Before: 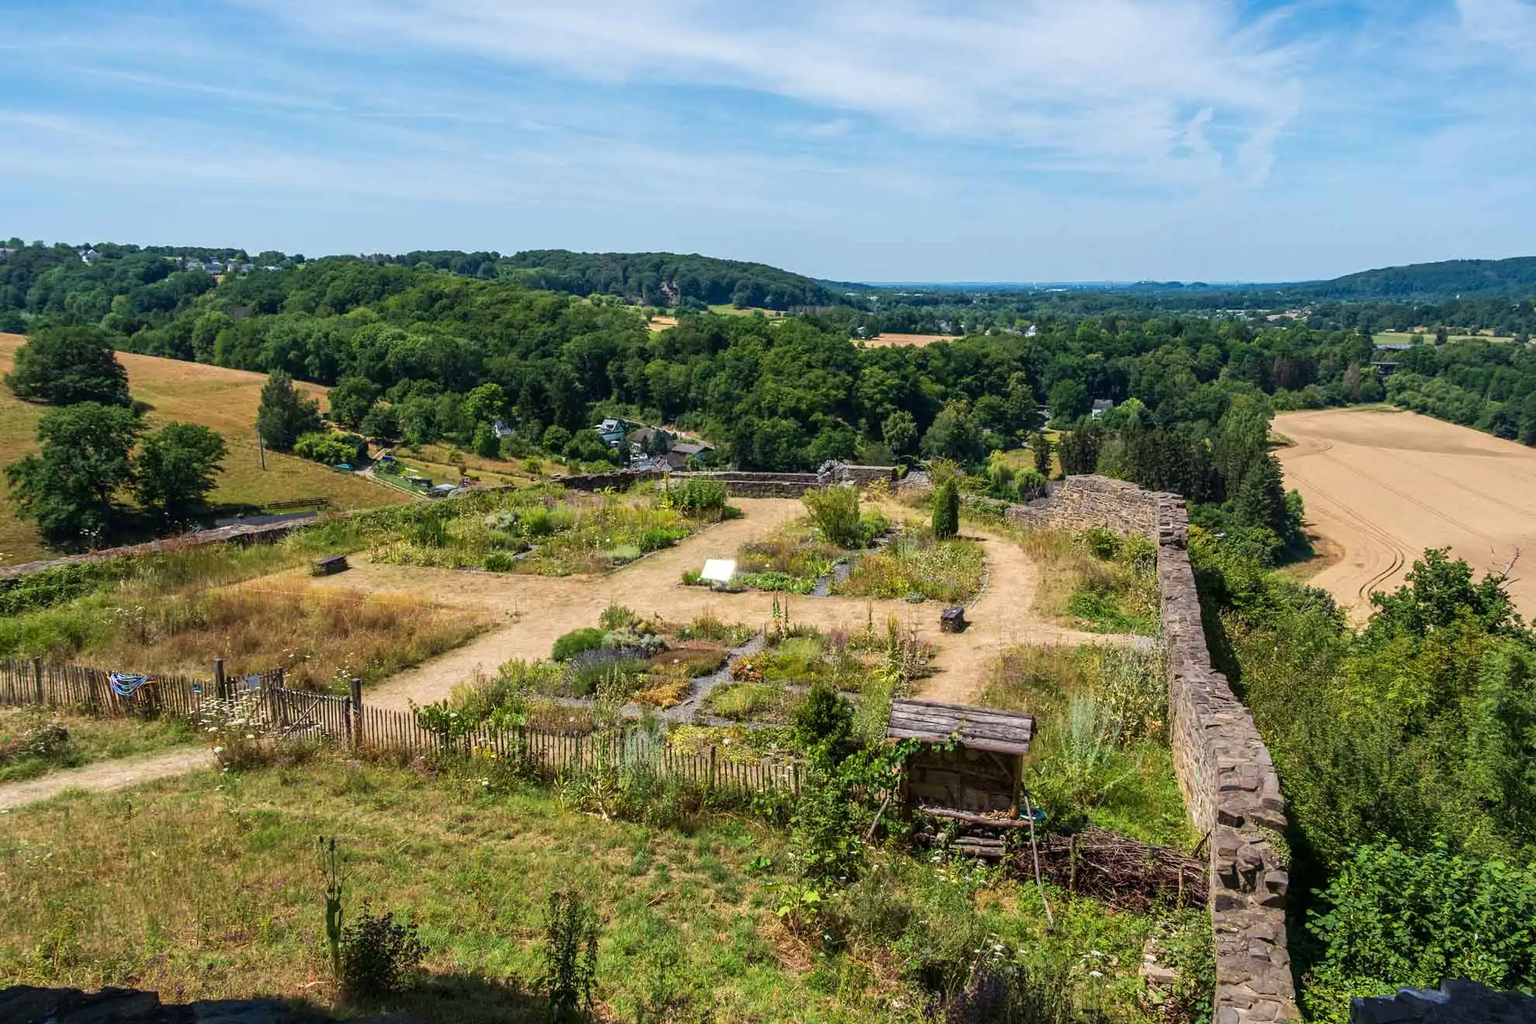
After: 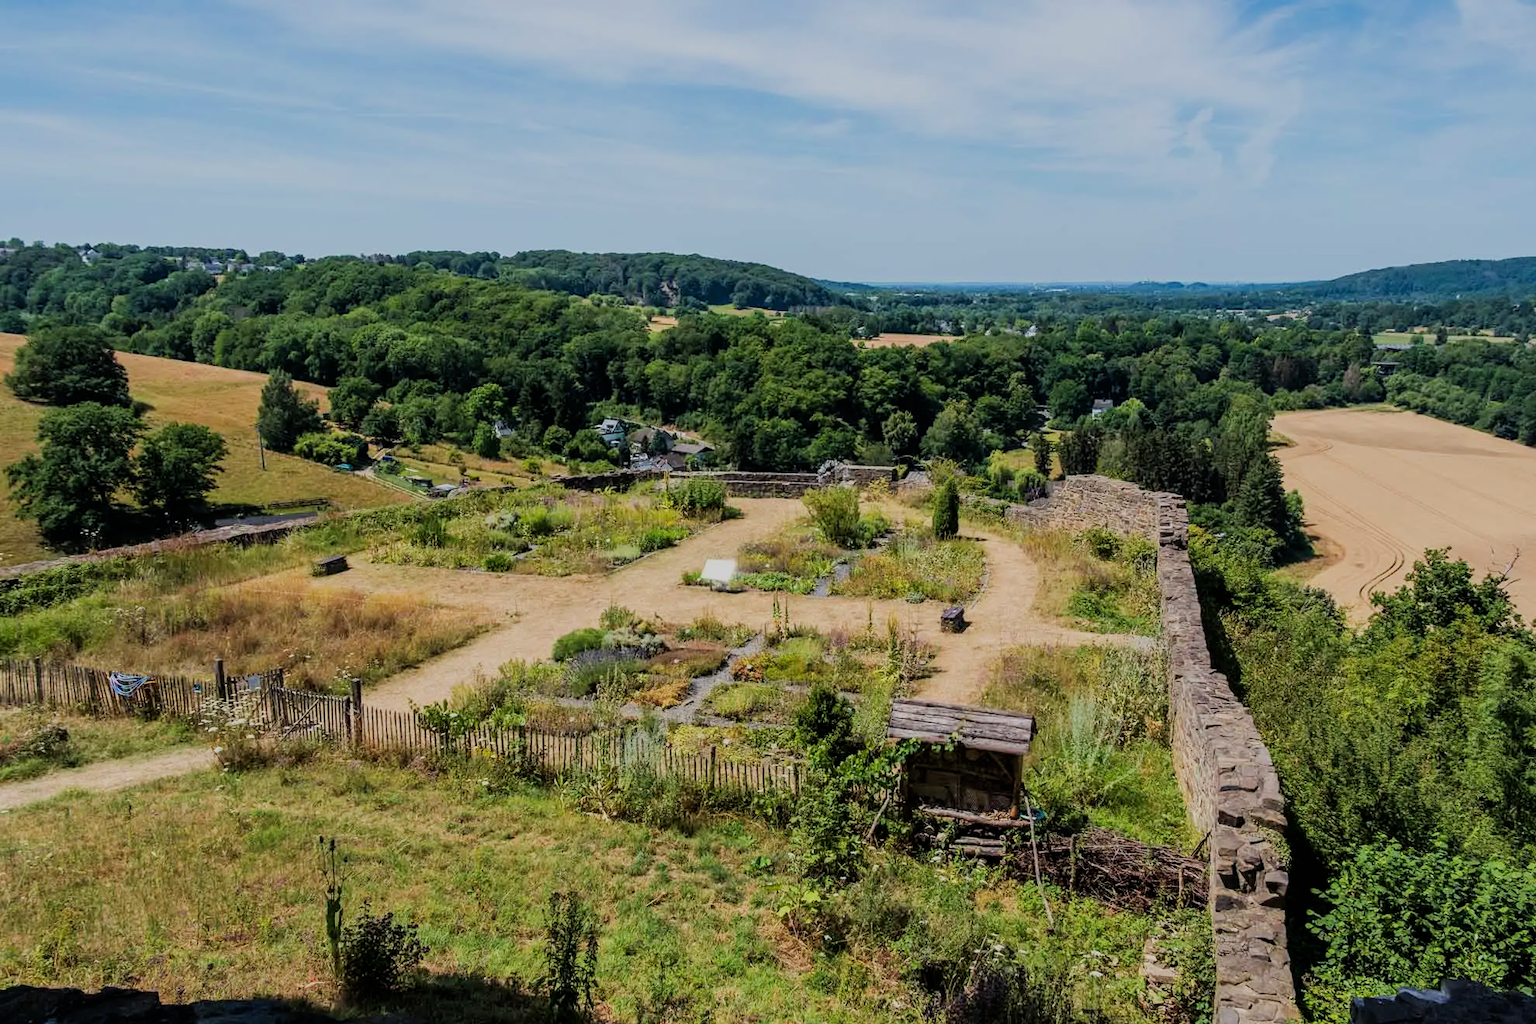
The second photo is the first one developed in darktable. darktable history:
filmic rgb: black relative exposure -7.33 EV, white relative exposure 5.09 EV, threshold 5.99 EV, hardness 3.19, iterations of high-quality reconstruction 0, enable highlight reconstruction true
